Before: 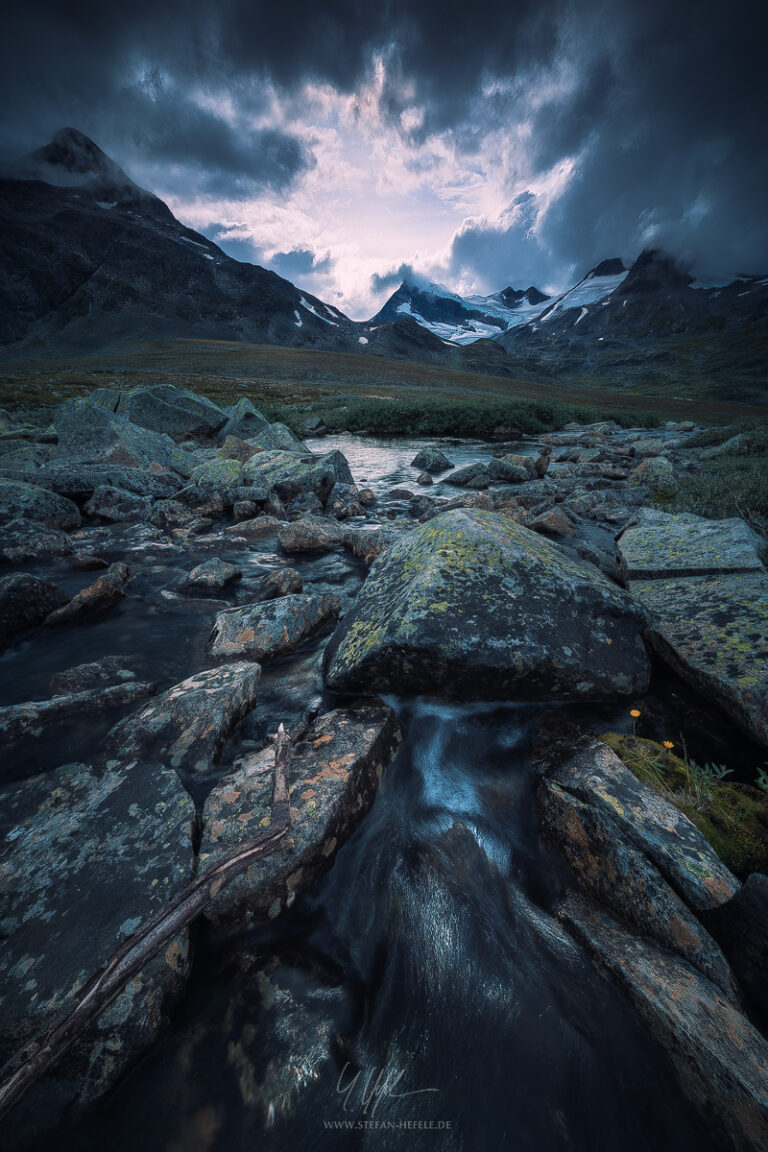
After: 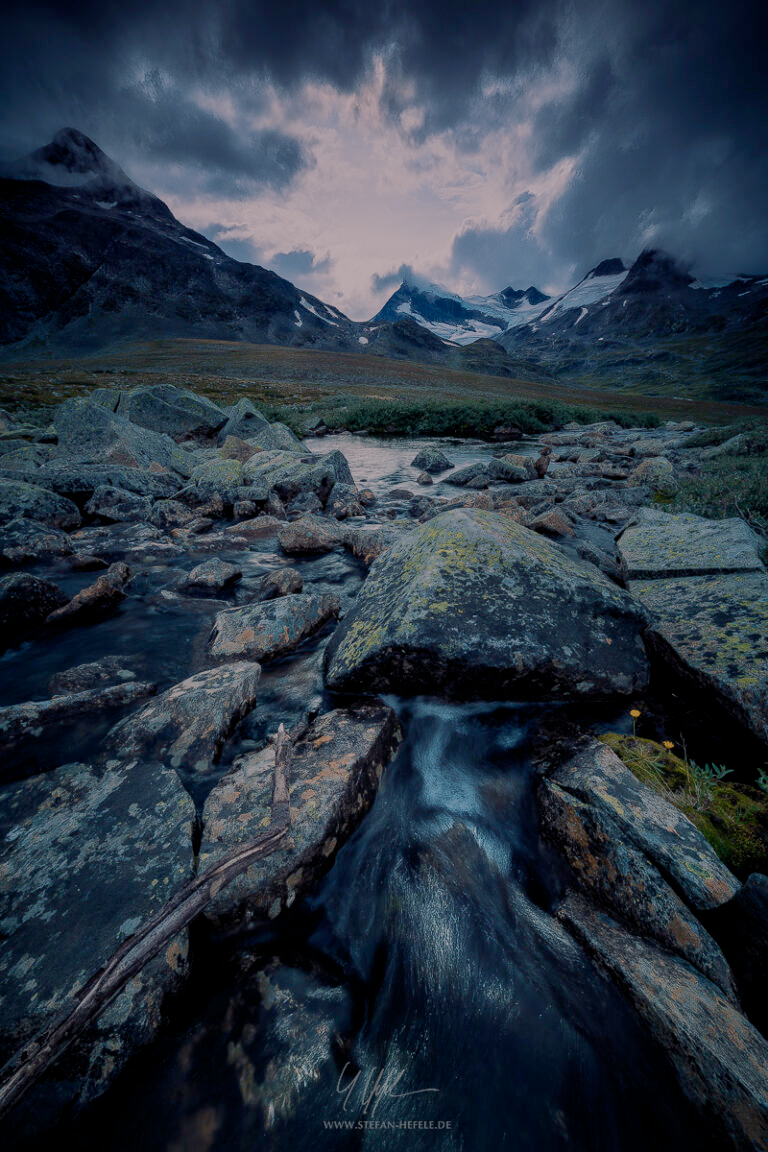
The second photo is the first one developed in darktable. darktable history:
filmic rgb: black relative exposure -7 EV, white relative exposure 6 EV, threshold 3 EV, target black luminance 0%, hardness 2.73, latitude 61.22%, contrast 0.691, highlights saturation mix 10%, shadows ↔ highlights balance -0.073%, preserve chrominance no, color science v4 (2020), iterations of high-quality reconstruction 10, contrast in shadows soft, contrast in highlights soft, enable highlight reconstruction true
graduated density: density 0.38 EV, hardness 21%, rotation -6.11°, saturation 32%
